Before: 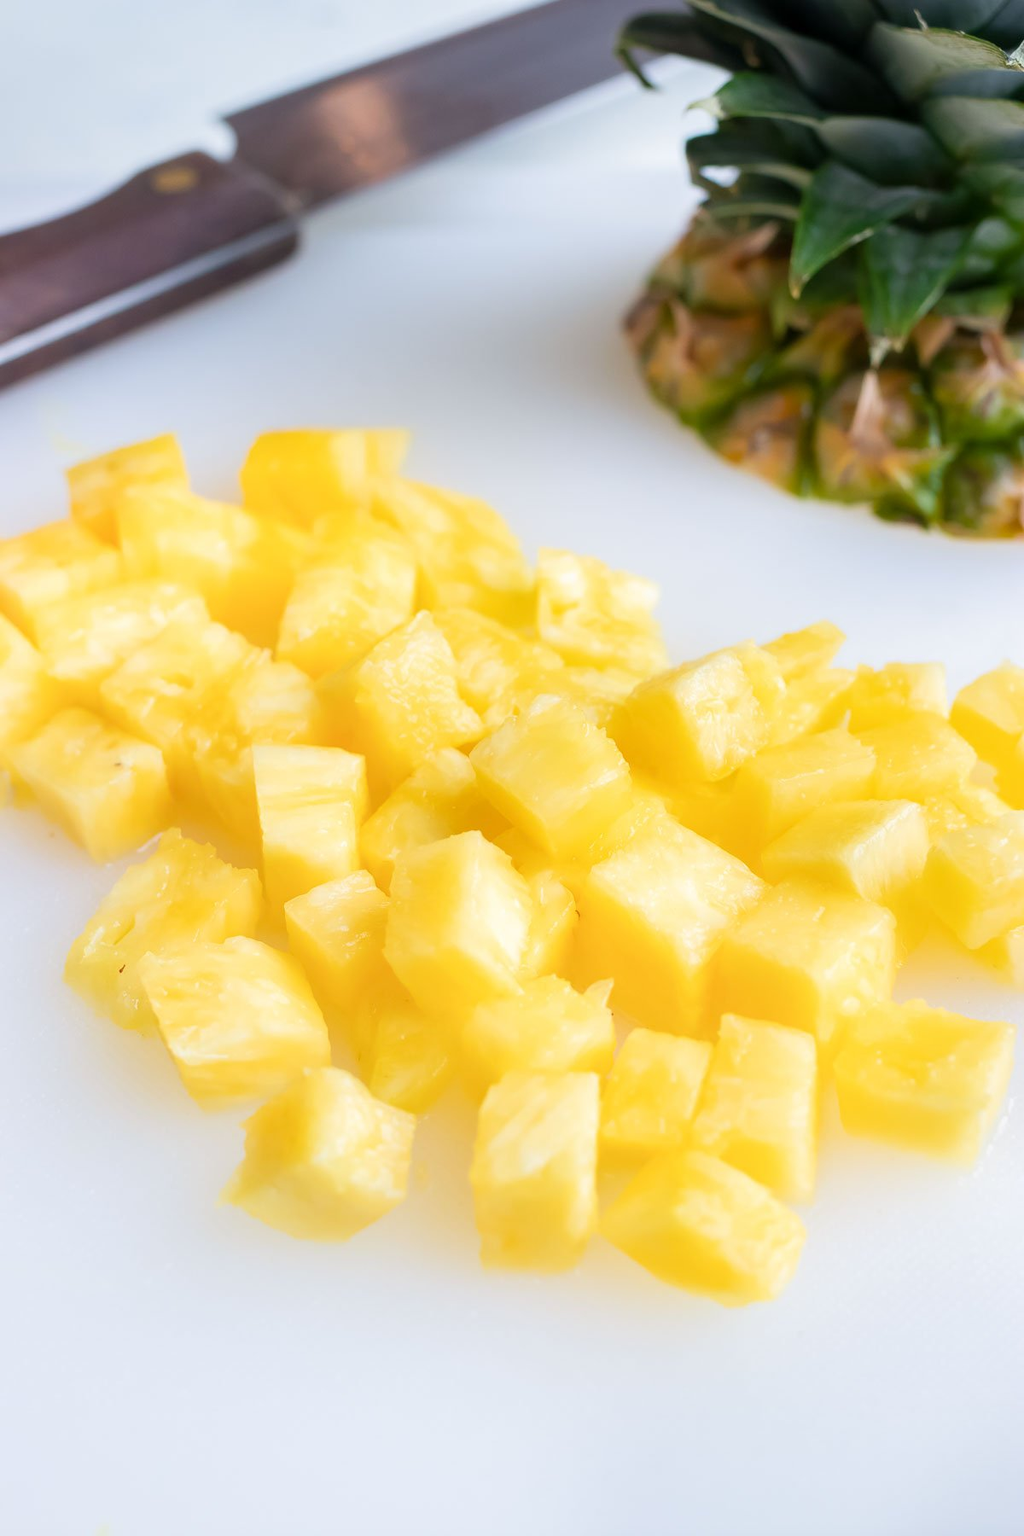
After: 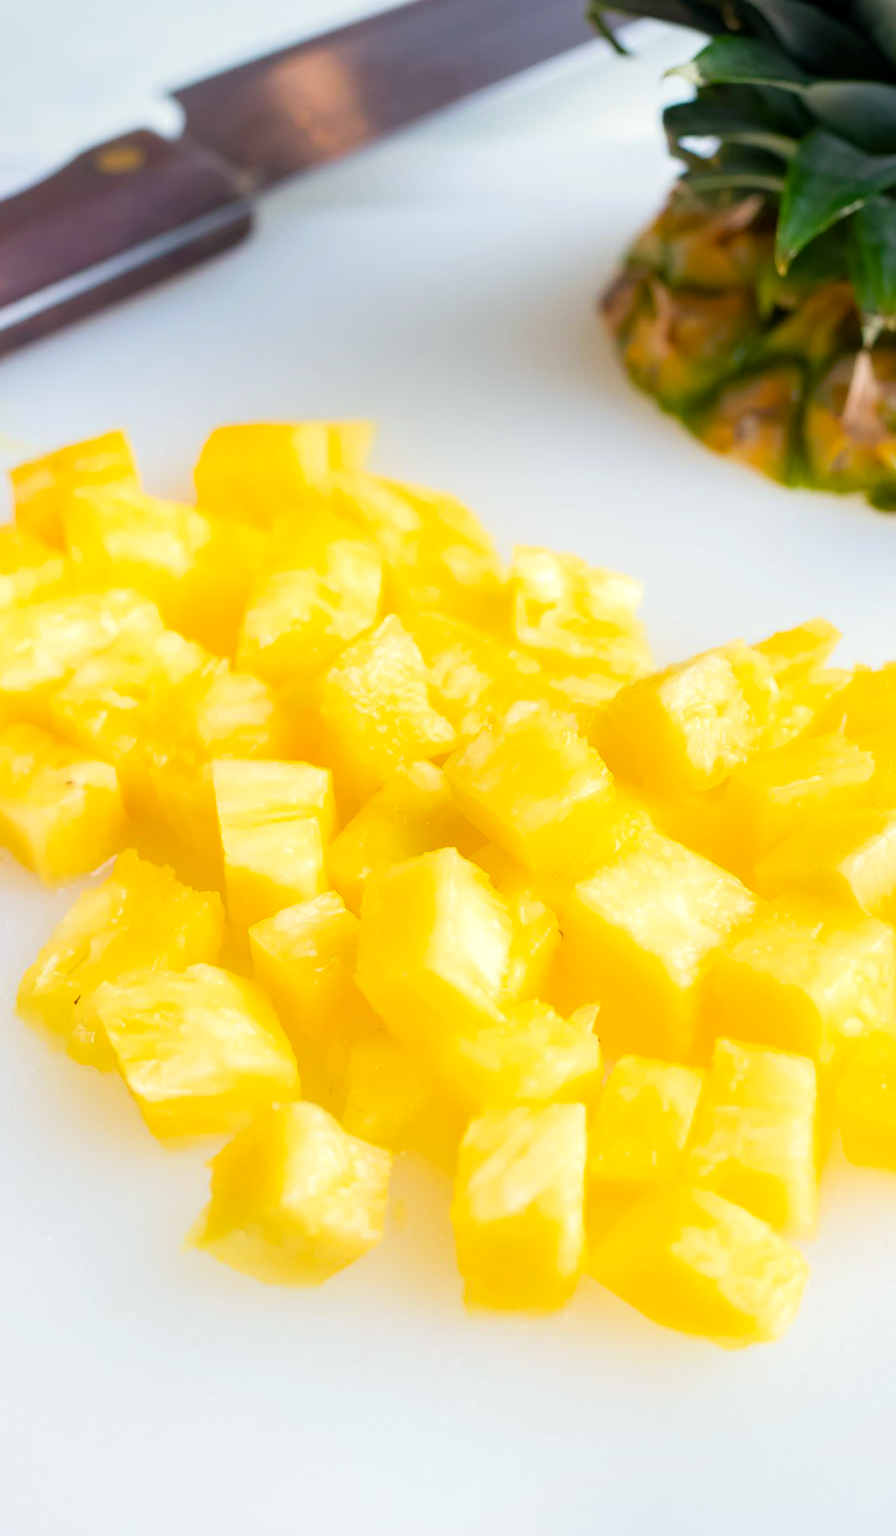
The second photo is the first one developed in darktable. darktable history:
crop and rotate: angle 0.903°, left 4.172%, top 1.183%, right 11.586%, bottom 2.553%
exposure: black level correction 0.001, compensate highlight preservation false
color balance rgb: highlights gain › luminance 6.63%, highlights gain › chroma 1.98%, highlights gain › hue 87.05°, white fulcrum 0.071 EV, perceptual saturation grading › global saturation 19.557%, global vibrance 15.457%
tone equalizer: on, module defaults
